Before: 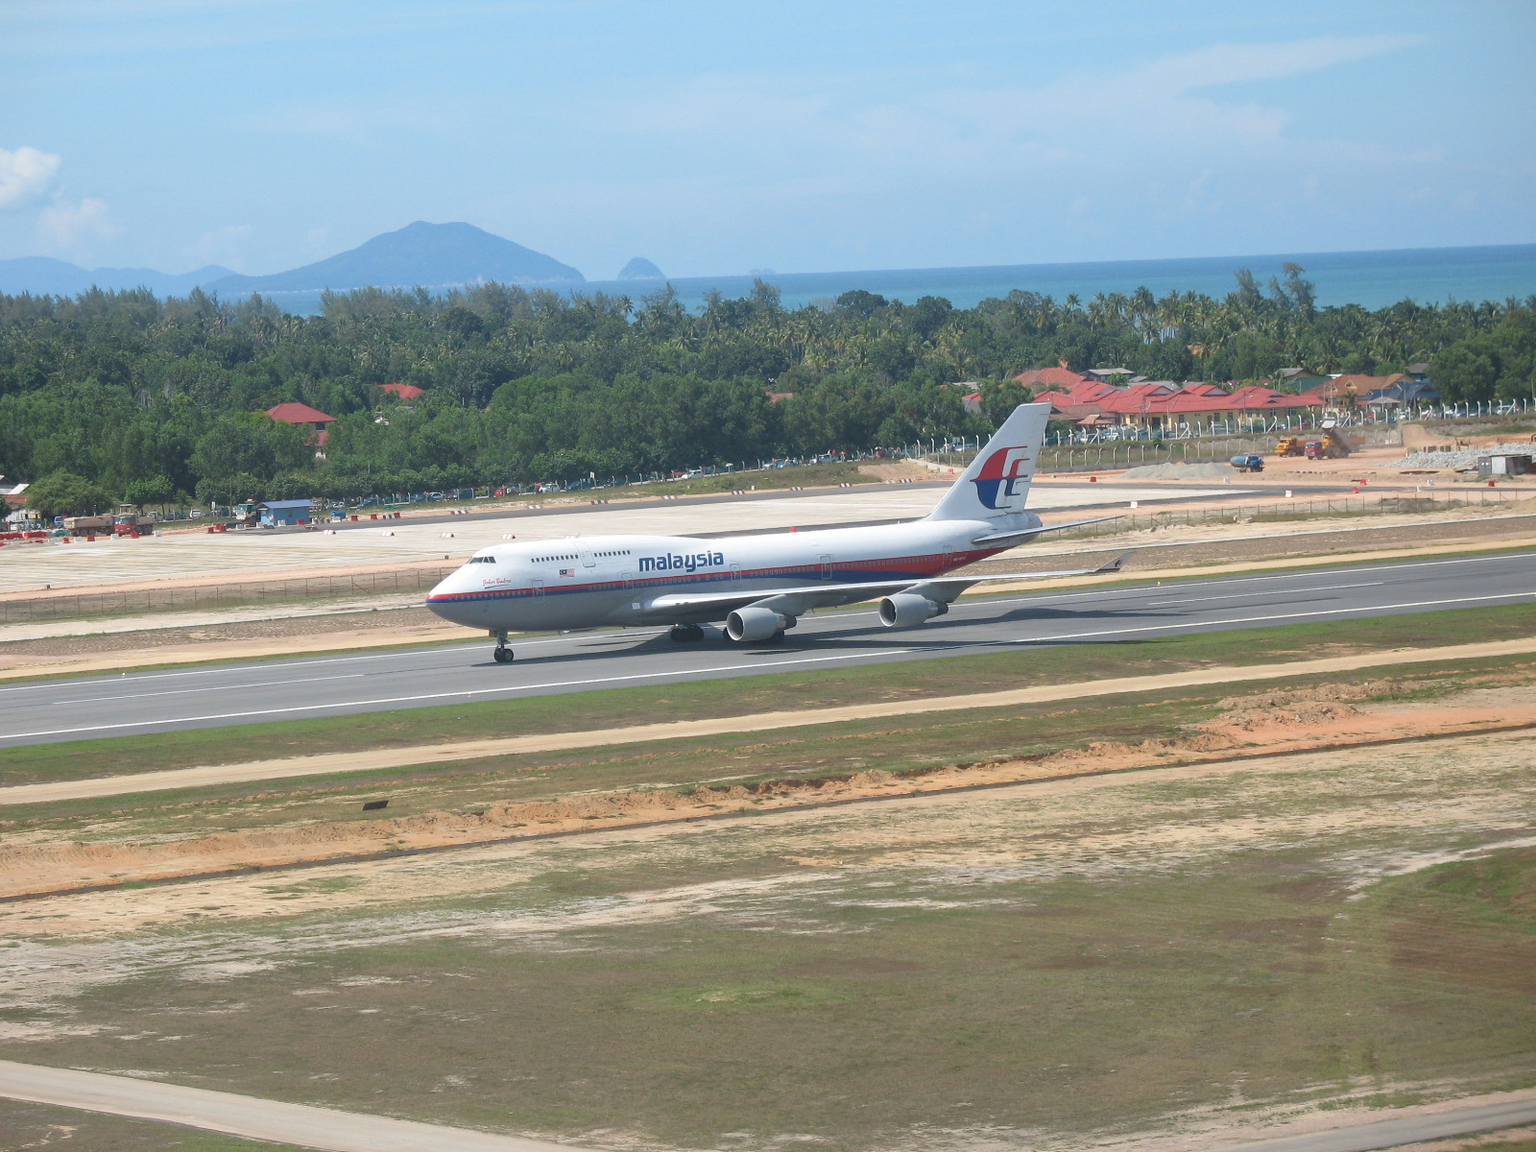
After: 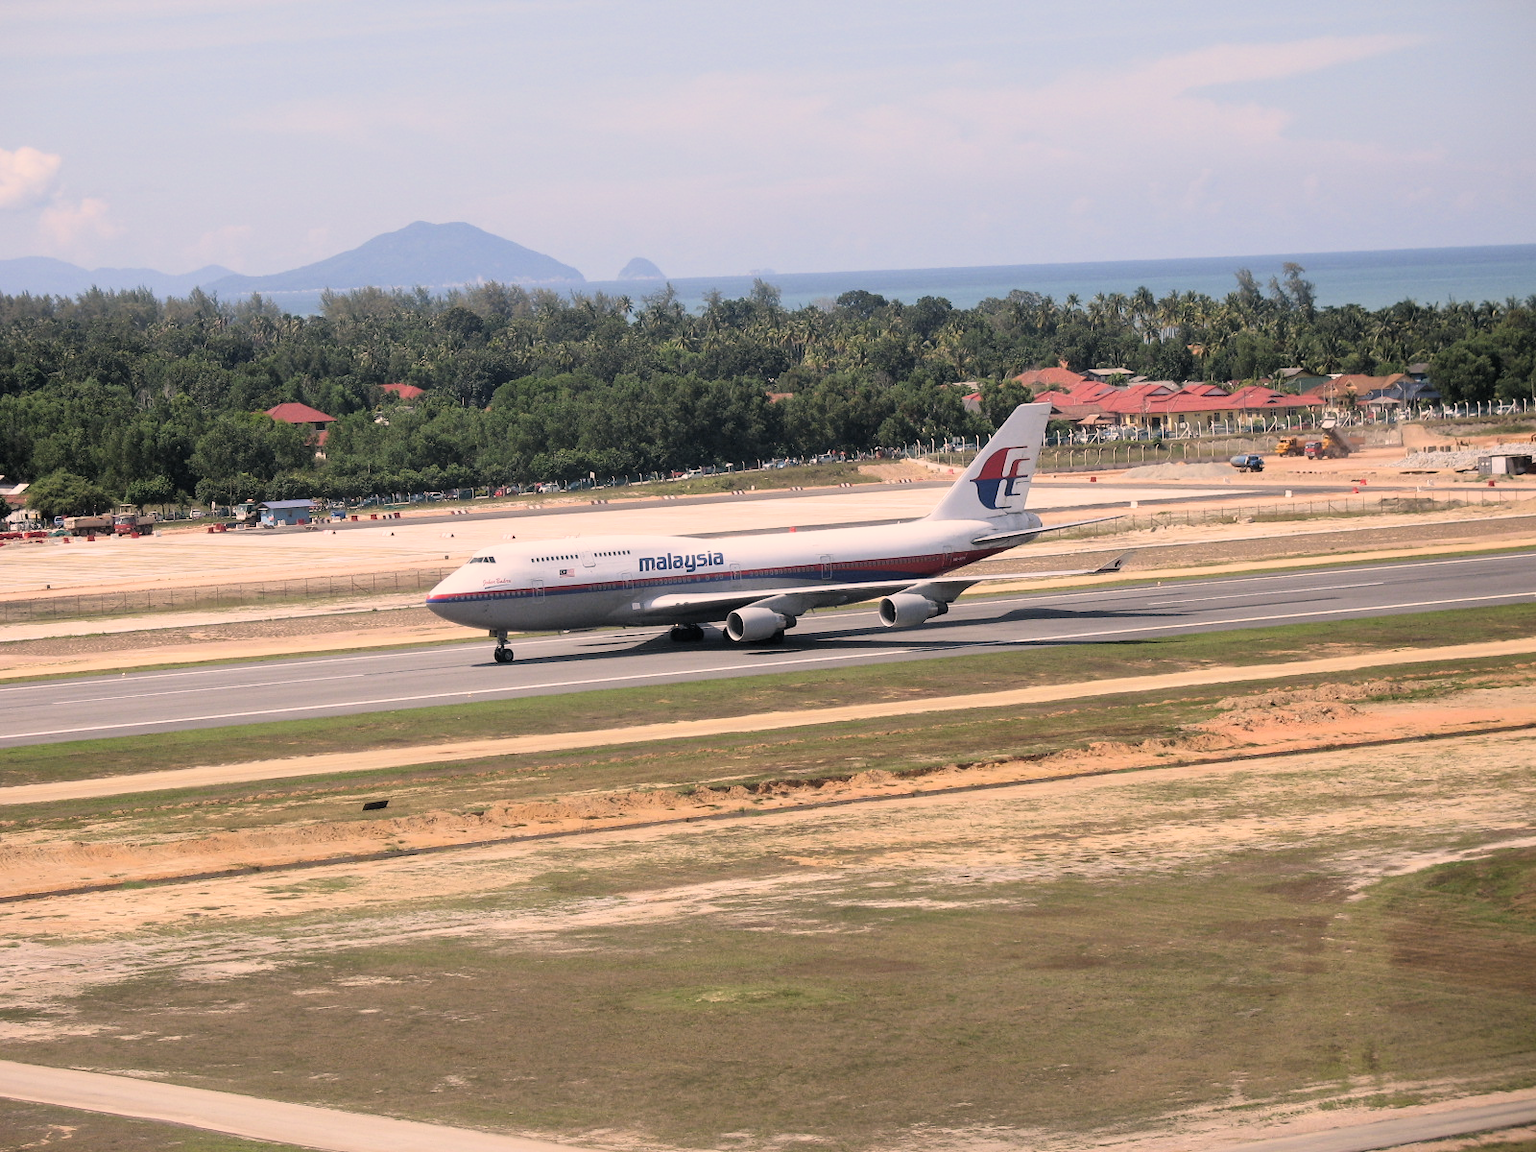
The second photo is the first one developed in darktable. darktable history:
color correction: highlights a* 11.96, highlights b* 11.58
filmic rgb: black relative exposure -4 EV, white relative exposure 3 EV, hardness 3.02, contrast 1.5
